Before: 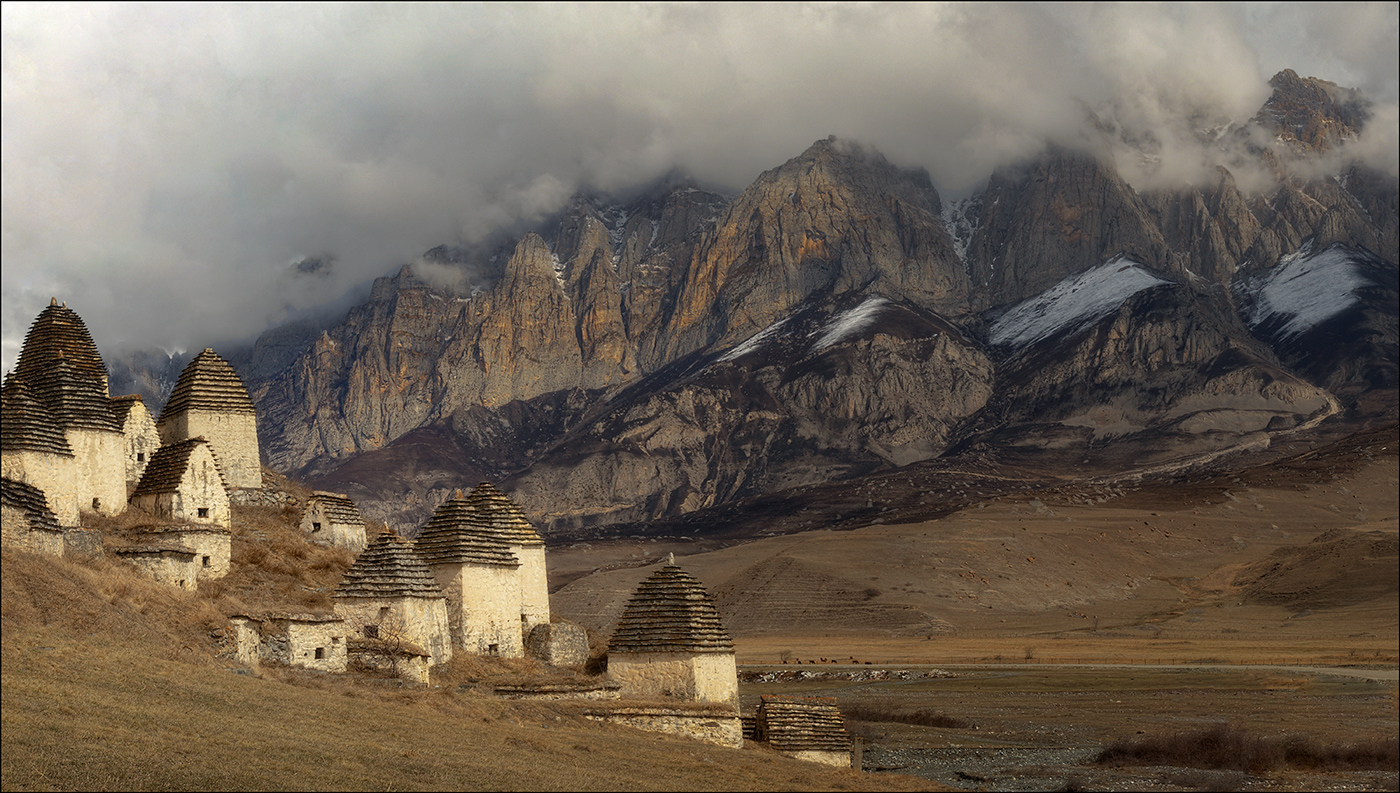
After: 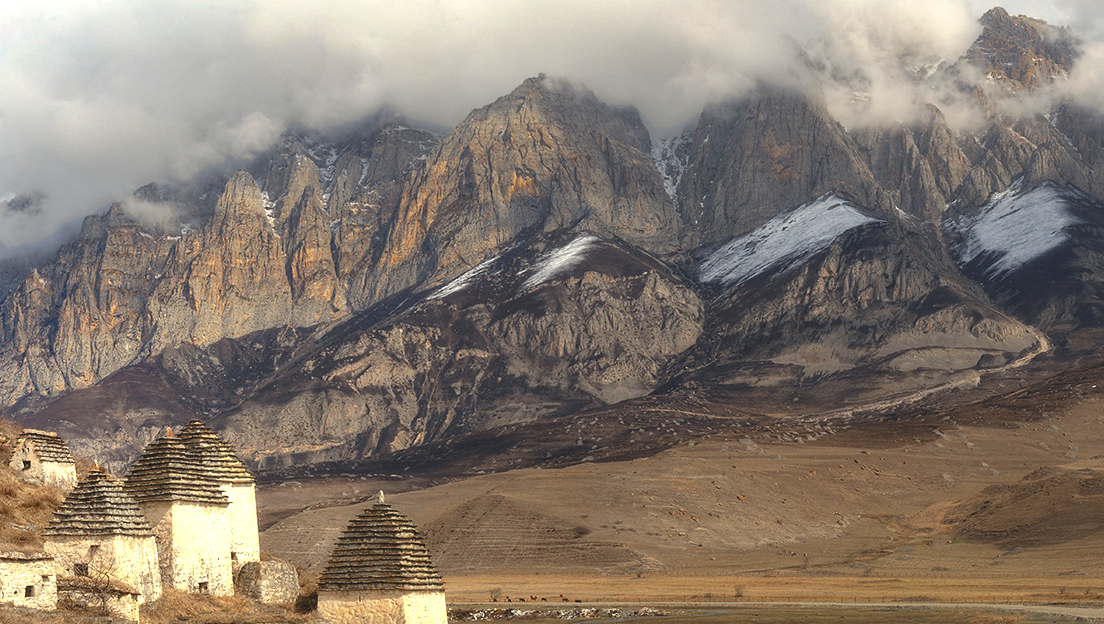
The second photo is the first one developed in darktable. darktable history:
exposure: black level correction -0.005, exposure 1 EV, compensate highlight preservation false
crop and rotate: left 20.74%, top 7.912%, right 0.375%, bottom 13.378%
